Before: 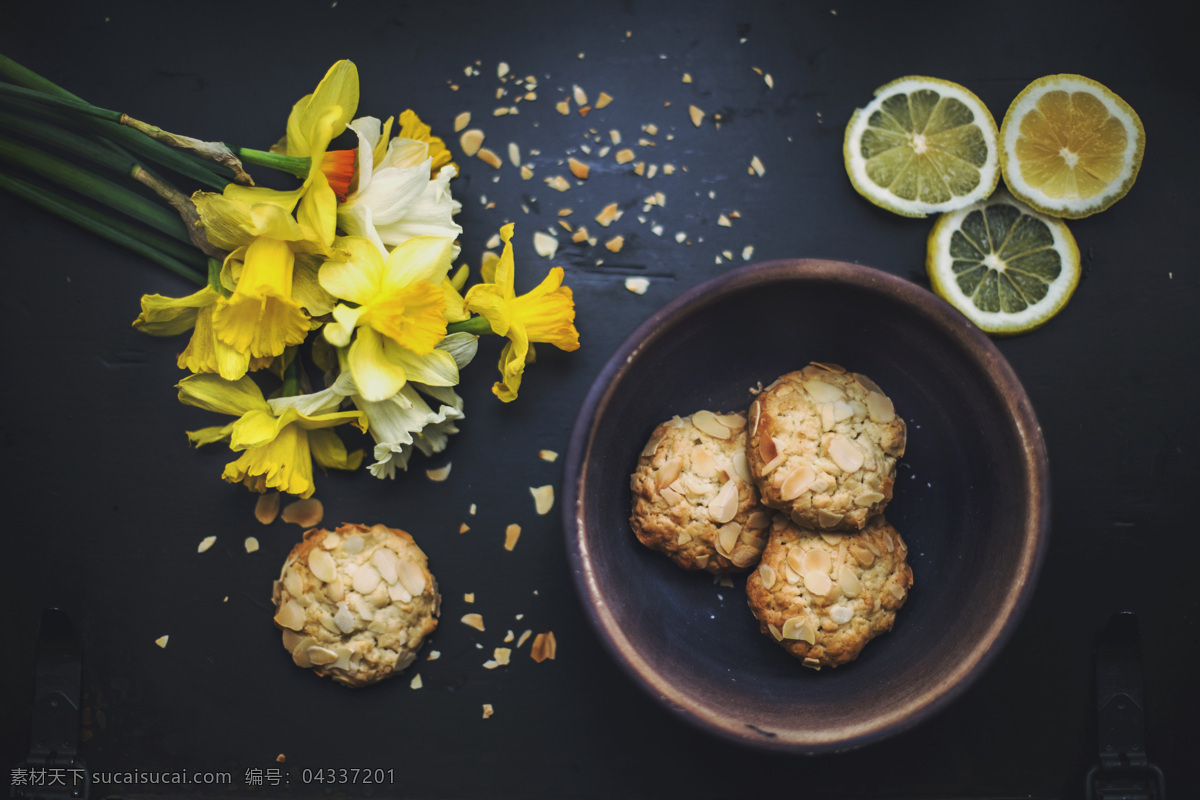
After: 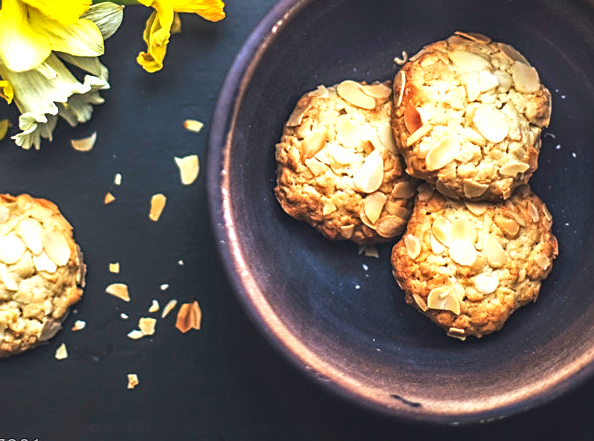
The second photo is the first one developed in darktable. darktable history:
sharpen: on, module defaults
crop: left 29.645%, top 41.325%, right 20.777%, bottom 3.48%
local contrast: detail 130%
exposure: black level correction 0, exposure 1.095 EV, compensate highlight preservation false
